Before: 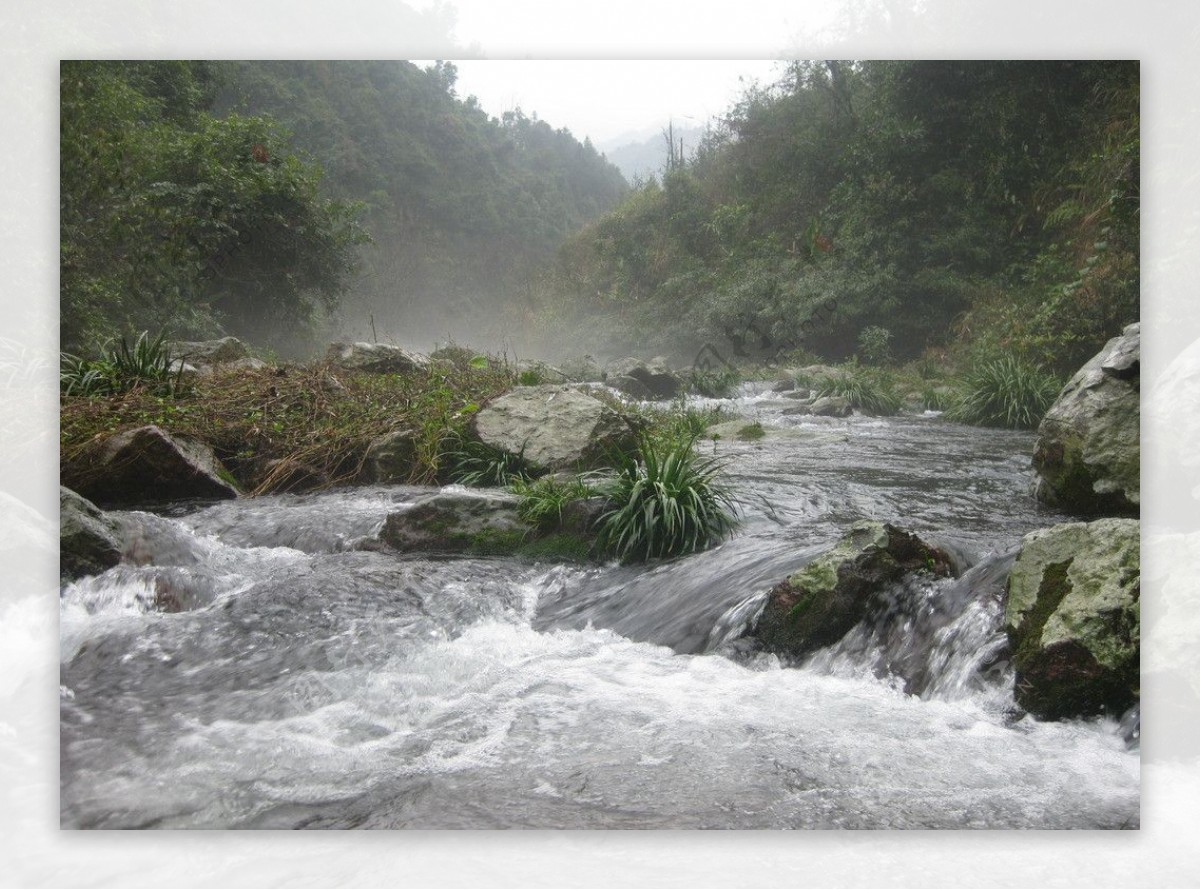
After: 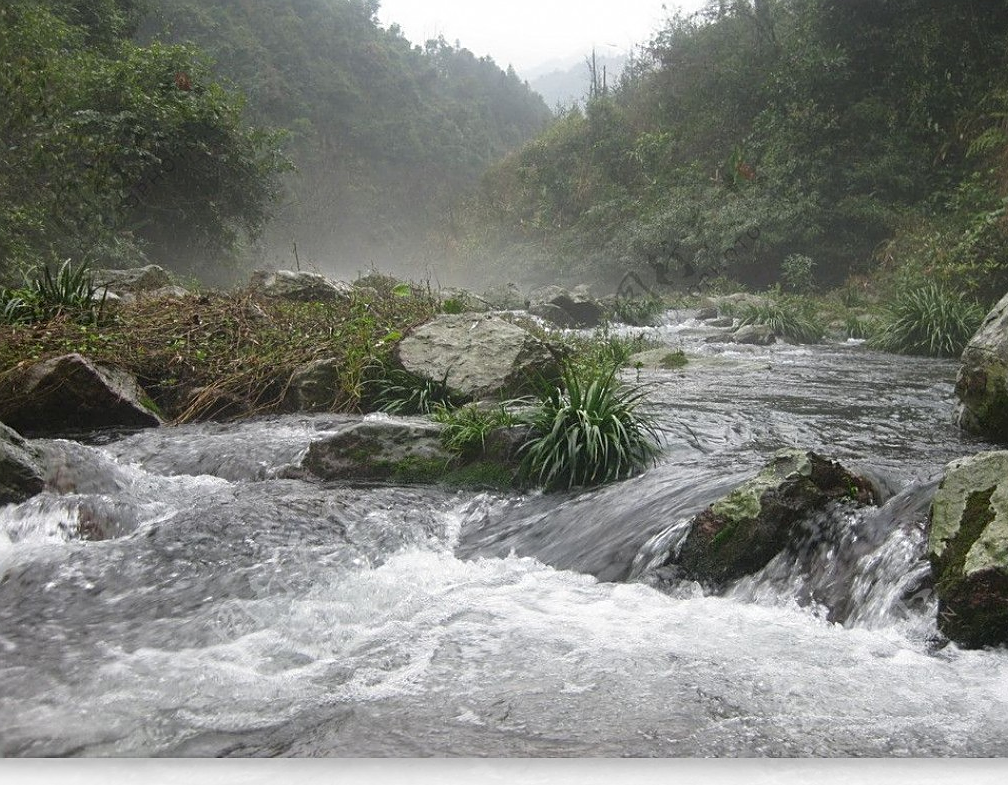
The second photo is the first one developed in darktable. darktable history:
crop: left 6.446%, top 8.188%, right 9.538%, bottom 3.548%
vibrance: vibrance 0%
sharpen: on, module defaults
